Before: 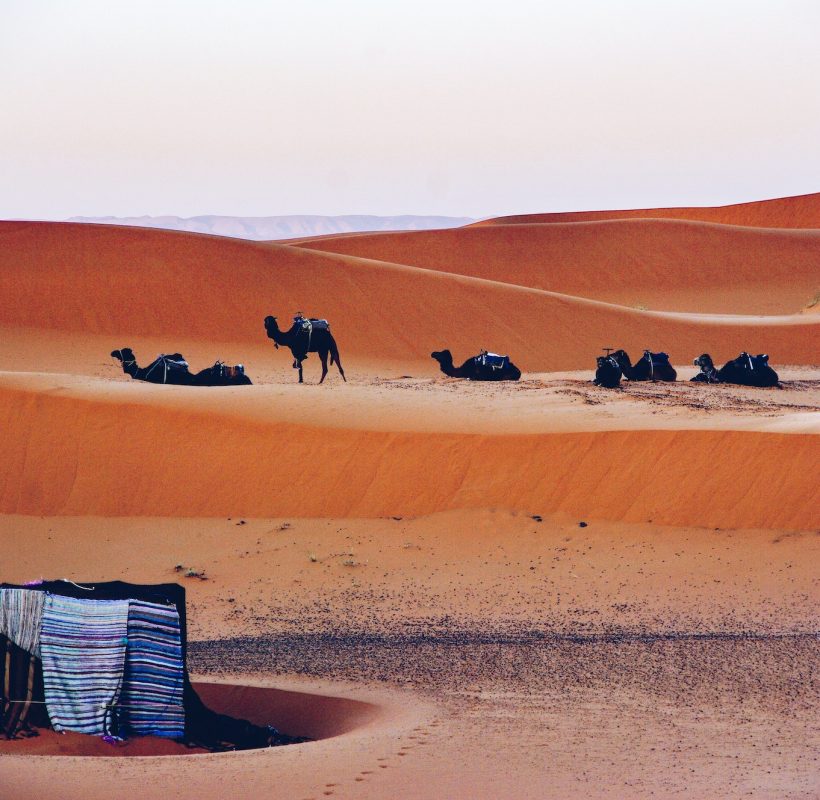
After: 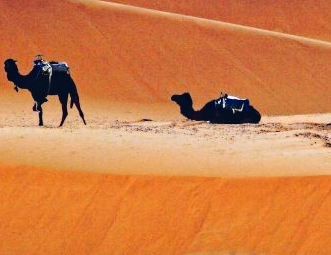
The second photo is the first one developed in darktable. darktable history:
contrast equalizer: y [[0.5, 0.5, 0.544, 0.569, 0.5, 0.5], [0.5 ×6], [0.5 ×6], [0 ×6], [0 ×6]]
crop: left 31.751%, top 32.172%, right 27.8%, bottom 35.83%
tone curve: curves: ch0 [(0, 0.013) (0.129, 0.1) (0.327, 0.382) (0.489, 0.573) (0.66, 0.748) (0.858, 0.926) (1, 0.977)]; ch1 [(0, 0) (0.353, 0.344) (0.45, 0.46) (0.498, 0.498) (0.521, 0.512) (0.563, 0.559) (0.592, 0.578) (0.647, 0.657) (1, 1)]; ch2 [(0, 0) (0.333, 0.346) (0.375, 0.375) (0.424, 0.43) (0.476, 0.492) (0.502, 0.502) (0.524, 0.531) (0.579, 0.61) (0.612, 0.644) (0.66, 0.715) (1, 1)], color space Lab, independent channels, preserve colors none
